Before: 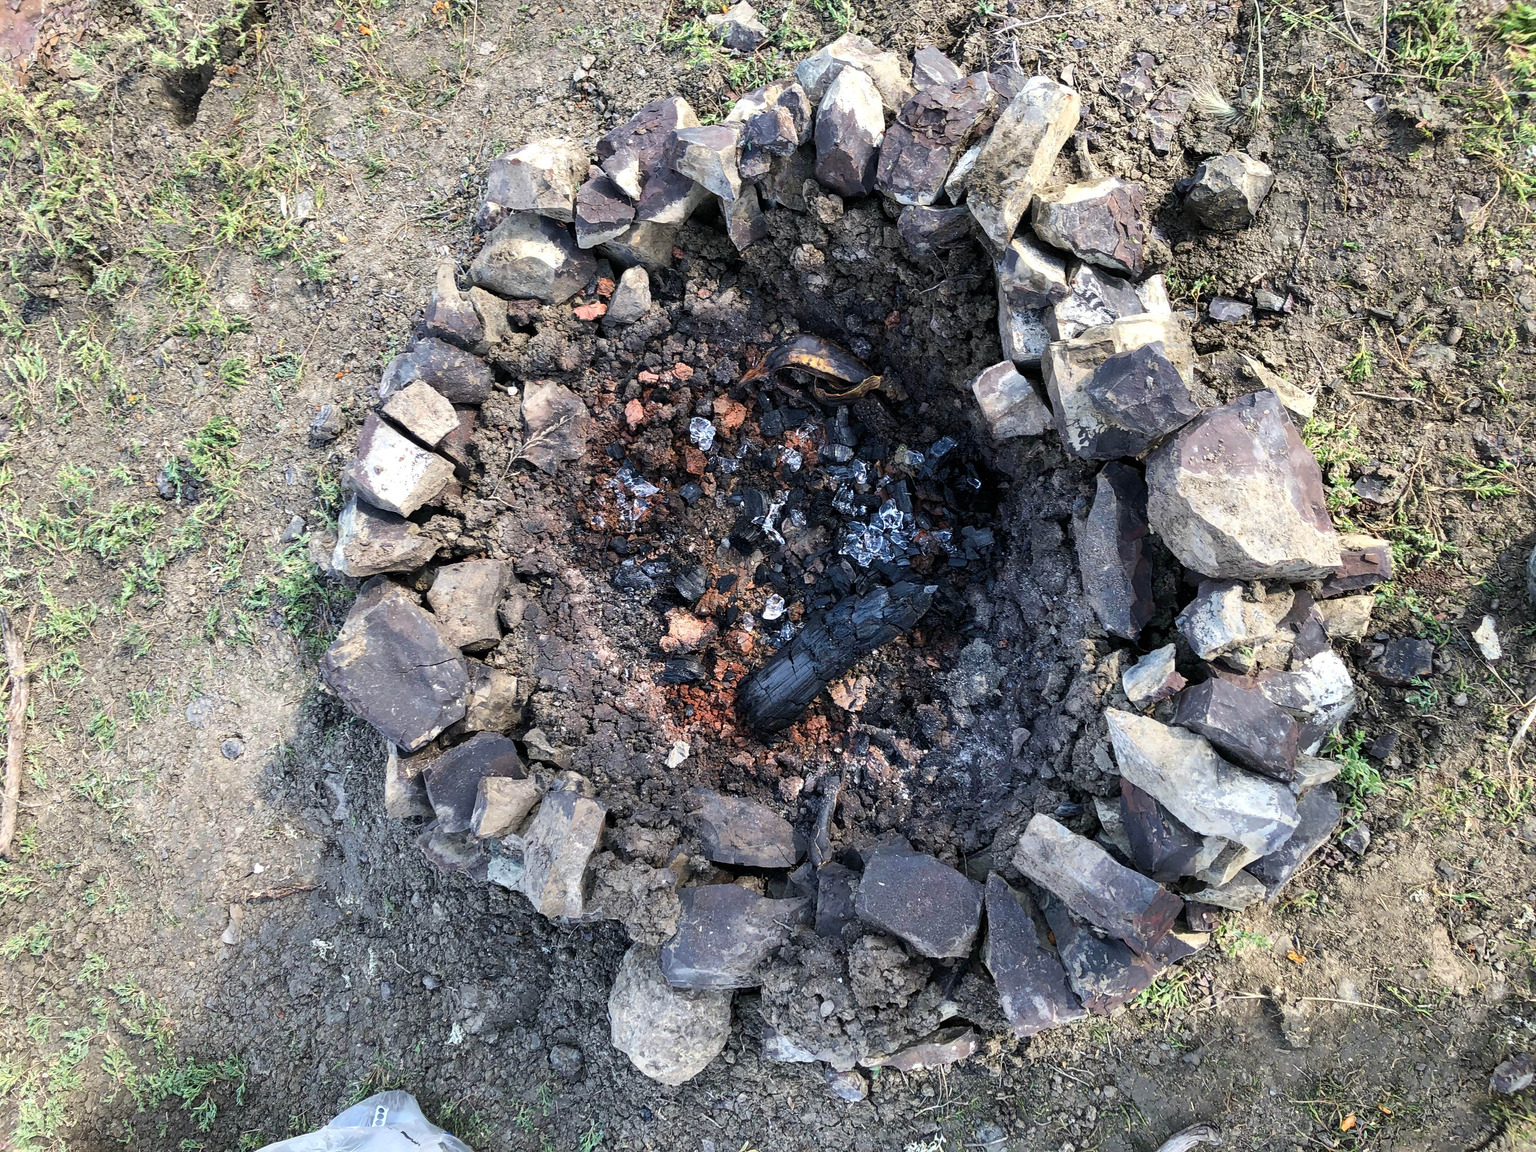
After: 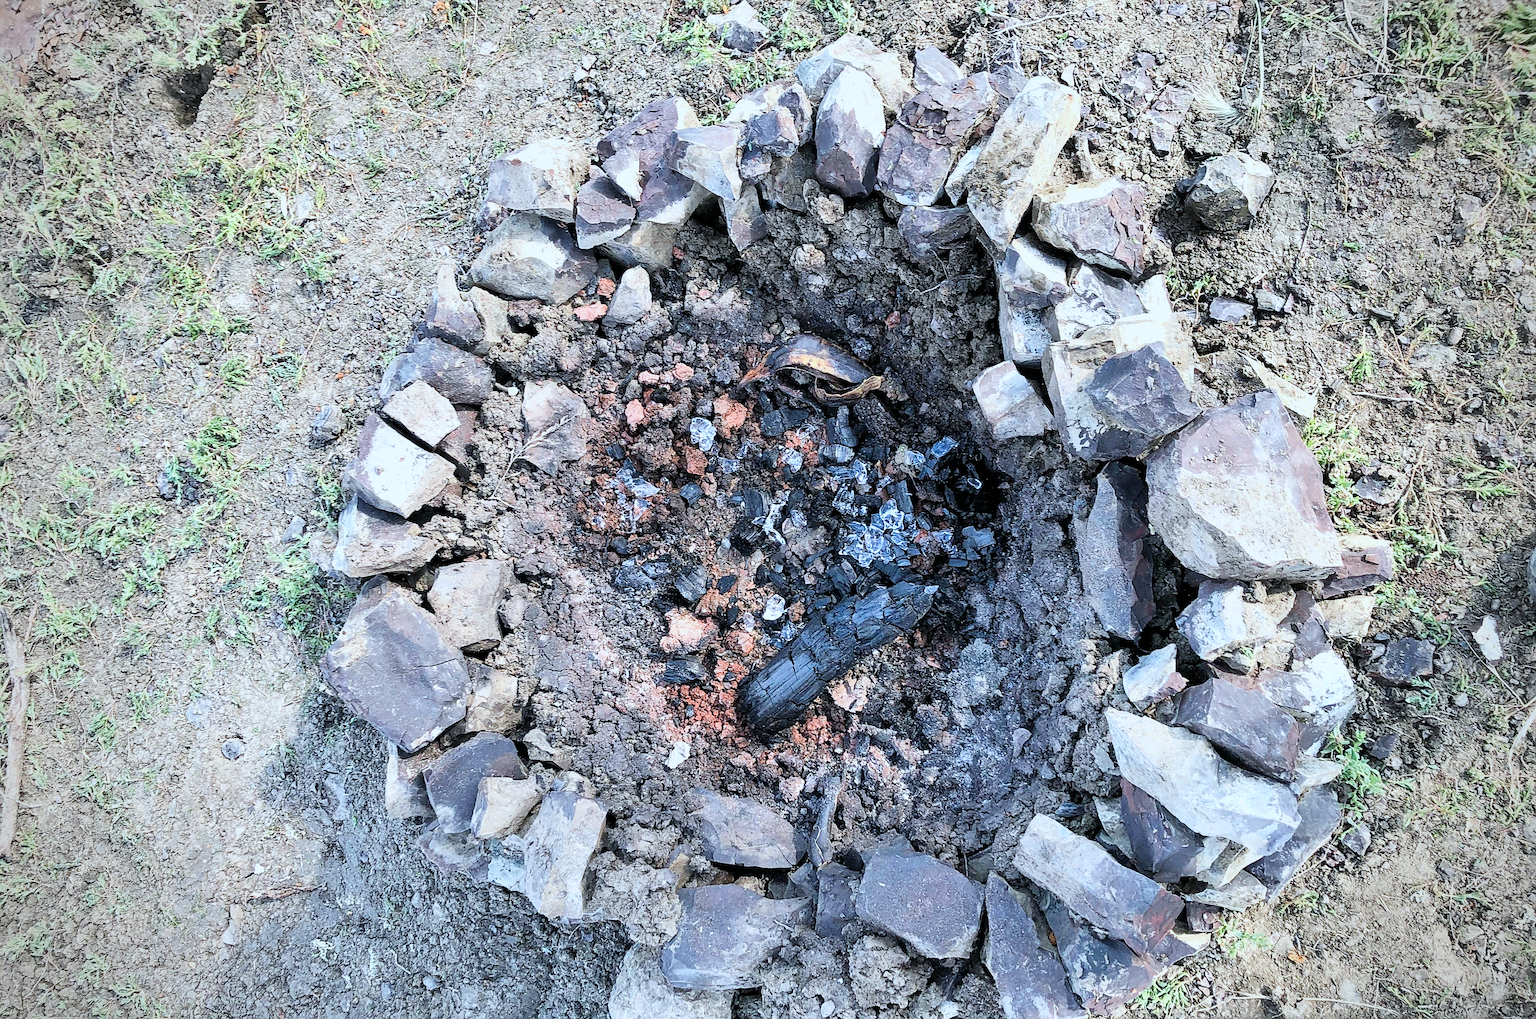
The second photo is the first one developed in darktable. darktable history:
sharpen: on, module defaults
vignetting: unbound false
color correction: highlights a* -3.77, highlights b* -10.6
shadows and highlights: soften with gaussian
crop and rotate: top 0%, bottom 11.48%
filmic rgb: black relative exposure -7.65 EV, white relative exposure 4.56 EV, hardness 3.61
exposure: black level correction 0, exposure 1.382 EV, compensate exposure bias true, compensate highlight preservation false
